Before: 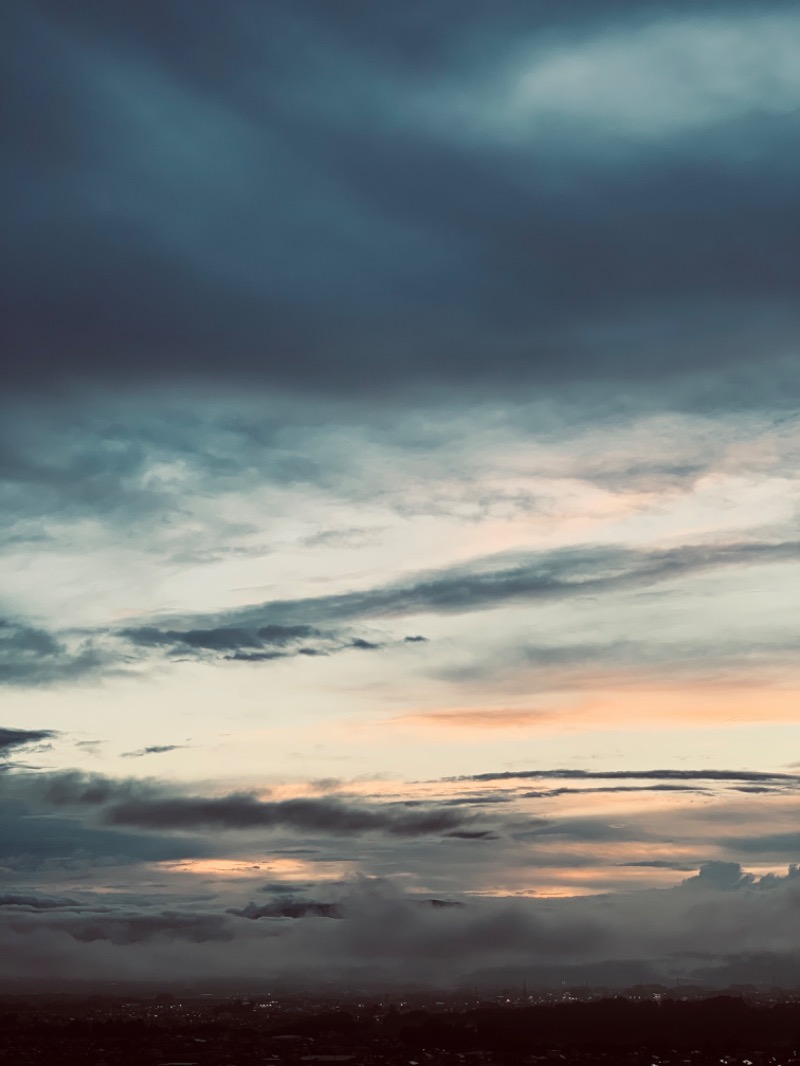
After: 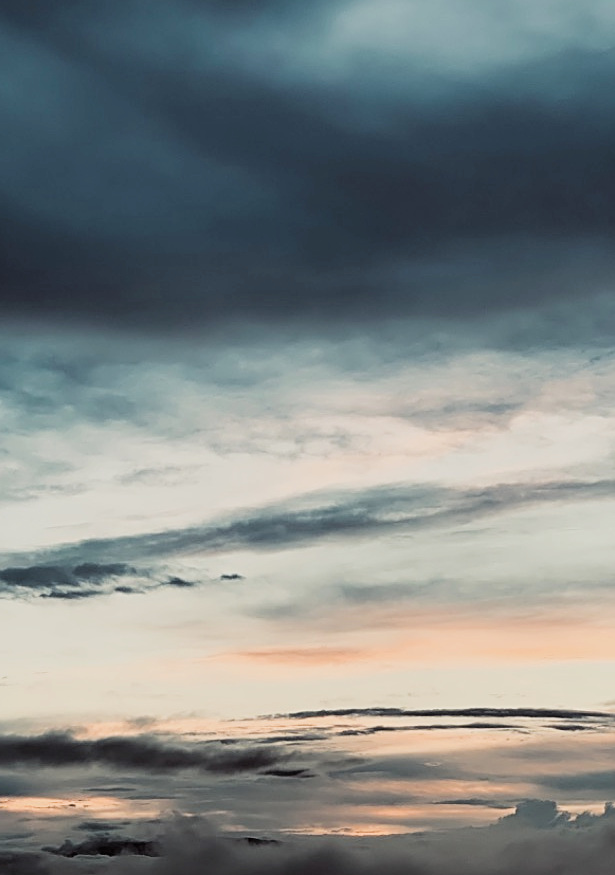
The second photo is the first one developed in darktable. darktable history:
sharpen: on, module defaults
filmic rgb: black relative exposure -5 EV, white relative exposure 3.5 EV, hardness 3.19, contrast 1.3, highlights saturation mix -50%
crop: left 23.095%, top 5.827%, bottom 11.854%
